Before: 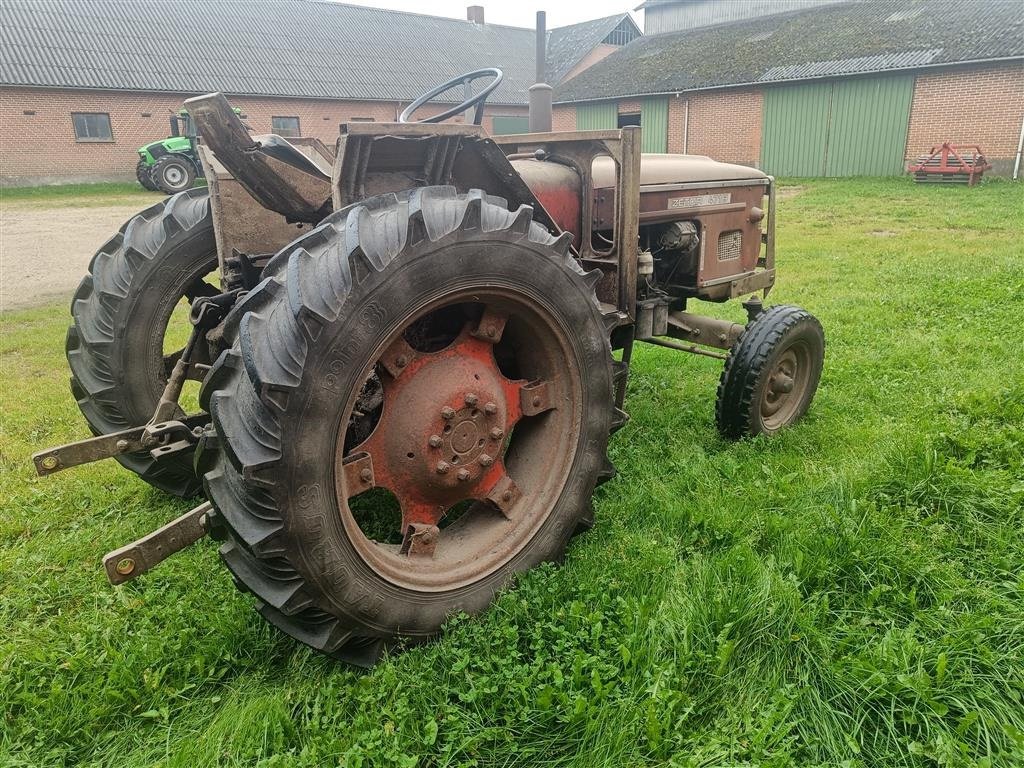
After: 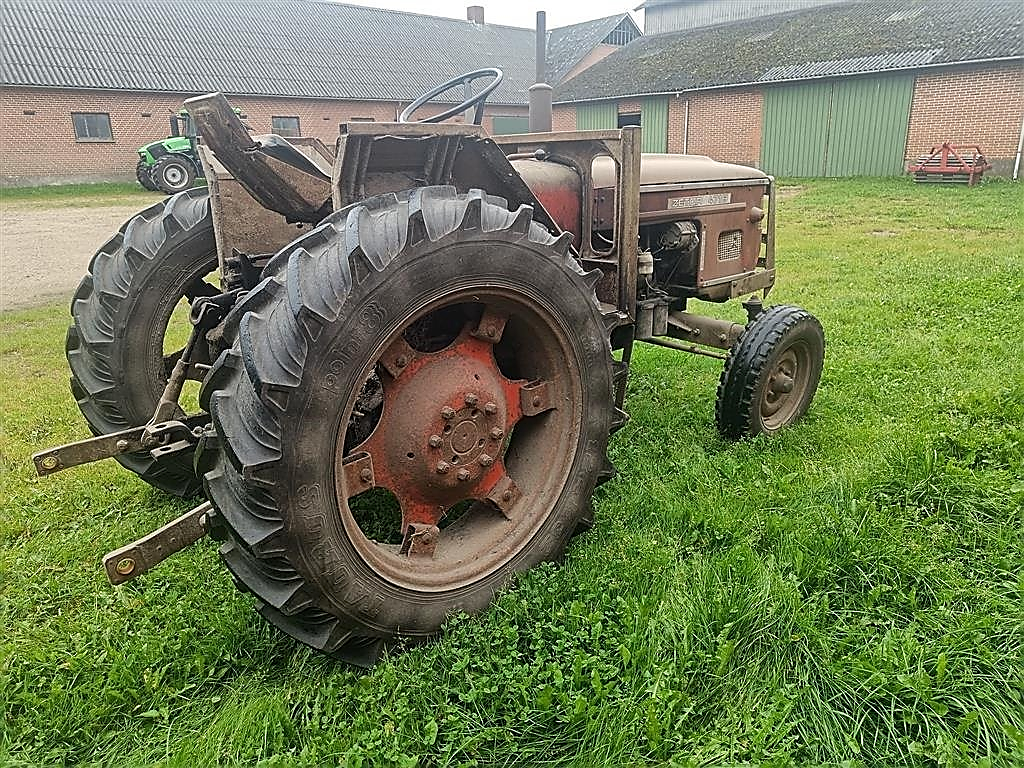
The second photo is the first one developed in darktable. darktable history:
sharpen: radius 1.402, amount 1.233, threshold 0.76
